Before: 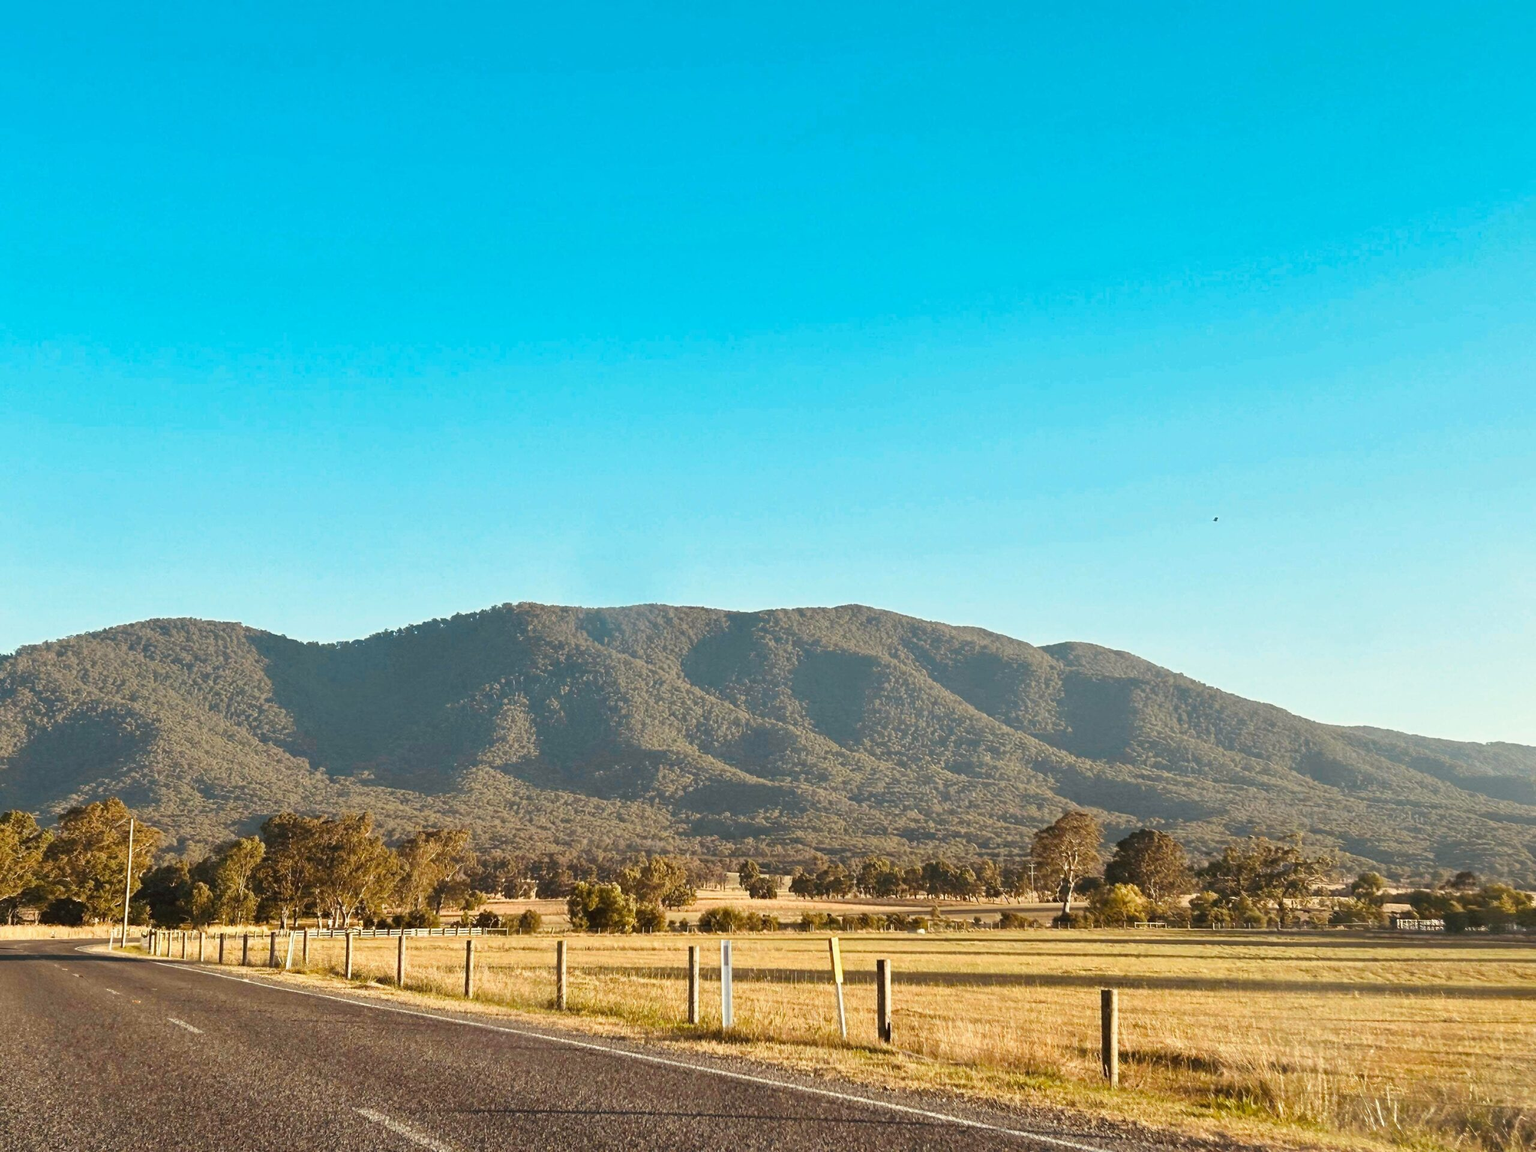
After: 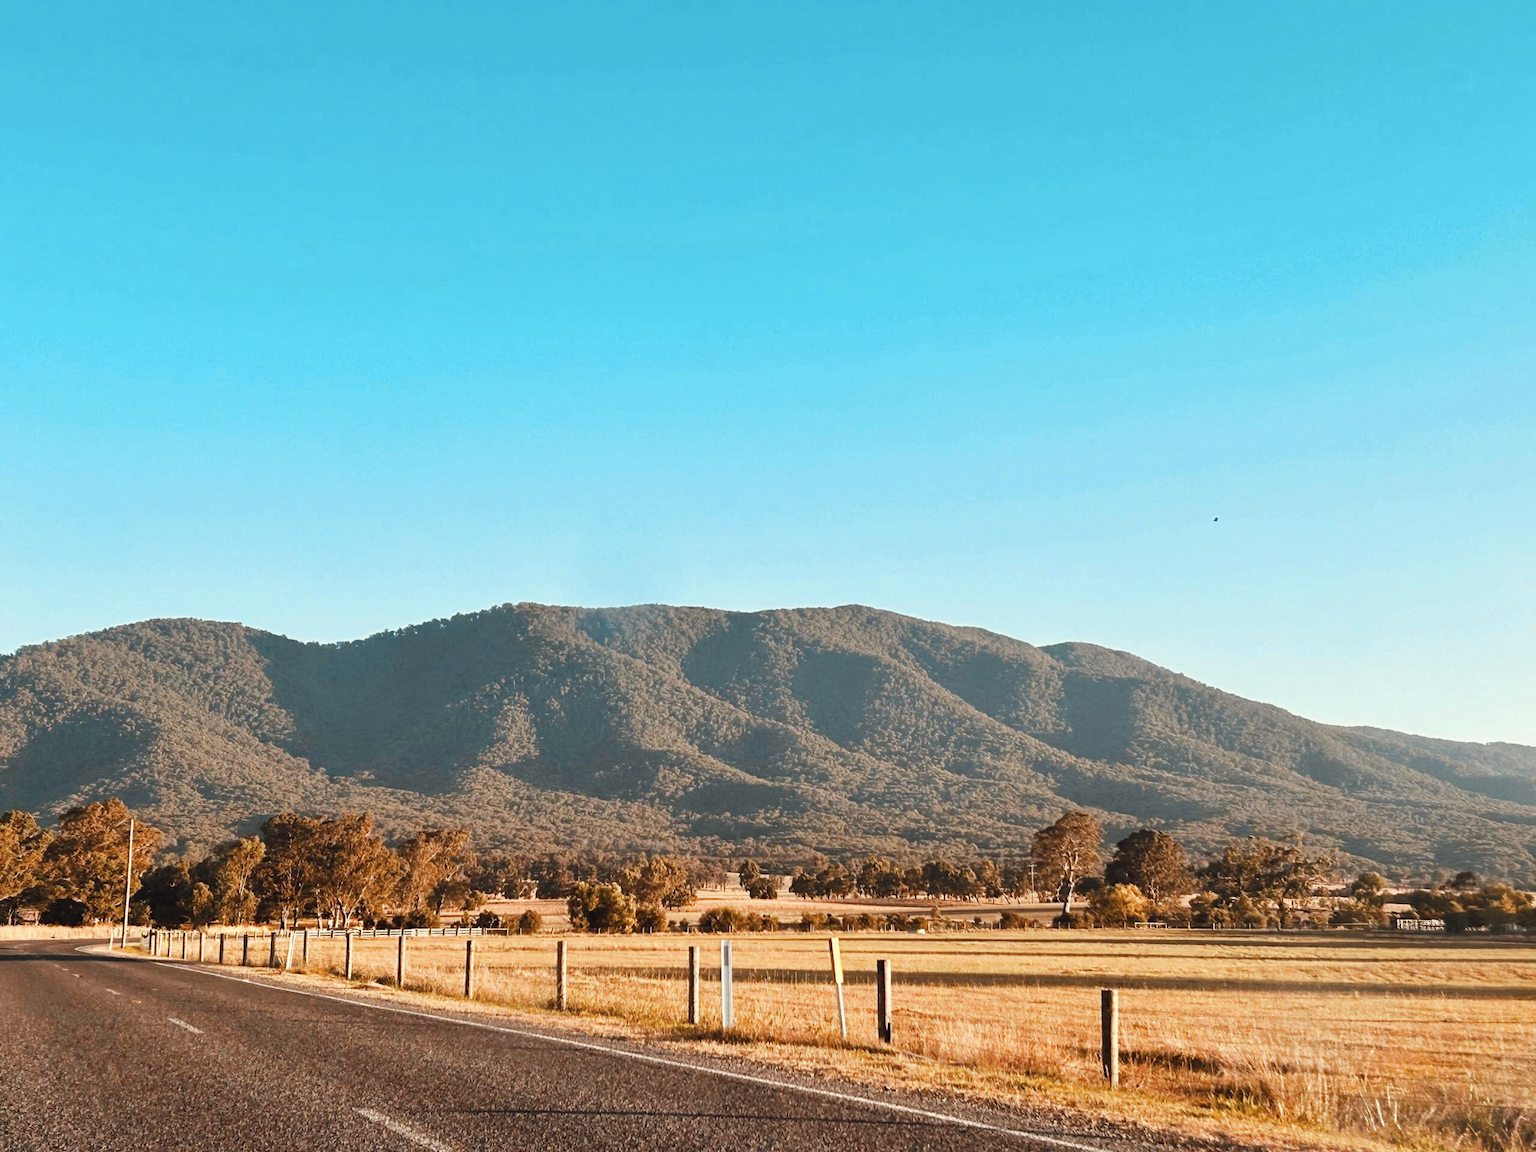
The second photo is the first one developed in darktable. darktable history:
tone curve: curves: ch0 [(0, 0) (0.003, 0.002) (0.011, 0.009) (0.025, 0.019) (0.044, 0.031) (0.069, 0.044) (0.1, 0.061) (0.136, 0.087) (0.177, 0.127) (0.224, 0.172) (0.277, 0.226) (0.335, 0.295) (0.399, 0.367) (0.468, 0.445) (0.543, 0.536) (0.623, 0.626) (0.709, 0.717) (0.801, 0.806) (0.898, 0.889) (1, 1)], preserve colors none
color look up table: target L [95.9, 94.86, 93.31, 90.96, 87.66, 81.46, 78.53, 72.43, 65.66, 55.57, 55.64, 44.23, 34.92, 200.92, 89.42, 79.19, 67.12, 68.47, 58.38, 49.45, 52.42, 42.17, 45.72, 40.18, 38.67, 32.34, 30.12, 23.55, 19.12, 7.175, 67.17, 74.62, 45.91, 50.74, 38.74, 42.16, 52.28, 49.11, 30.04, 33.69, 34.48, 22.42, 23.51, 14.58, 15.77, 90.44, 59.84, 28.98, 13.21], target a [-8.303, -3.103, -5.392, -48.26, -45.84, -11.35, -34.47, -38.1, 5.575, -15.54, -28.34, -5.33, -20.52, 0, 5.881, 20.21, 40.43, 35.92, 13.99, 66.21, 27.37, 56.18, 46.77, 54.52, 52.88, 15.39, 6.67, 38.07, 32.82, 9.469, 36.32, 9.089, 59.93, 51.54, 57.05, 58.48, 0.297, 11.11, 39.79, 36.66, 0.493, 42.43, 39.74, 20.25, 24.67, -26.96, -7.995, -13.69, -0.188], target b [75.08, 46.56, 75.2, 30.48, 6.083, 30.45, 52.65, 12.81, 52.68, 0.484, 35.28, 33.33, 12.99, -0.001, 9.29, 66.41, 22.66, 47.25, 18.61, 57.24, 3.077, 24.76, 45.63, 47.67, 49.15, 23.76, 3.726, 35.49, 24.56, 4.396, -22.12, -13.01, -34.11, -10.85, -33.44, 4.975, -54.72, -26.51, -71.02, -5.805, -35.61, -42.92, 13.48, -20.97, -47.31, -18.52, -35.53, -4.318, -19.29], num patches 49
